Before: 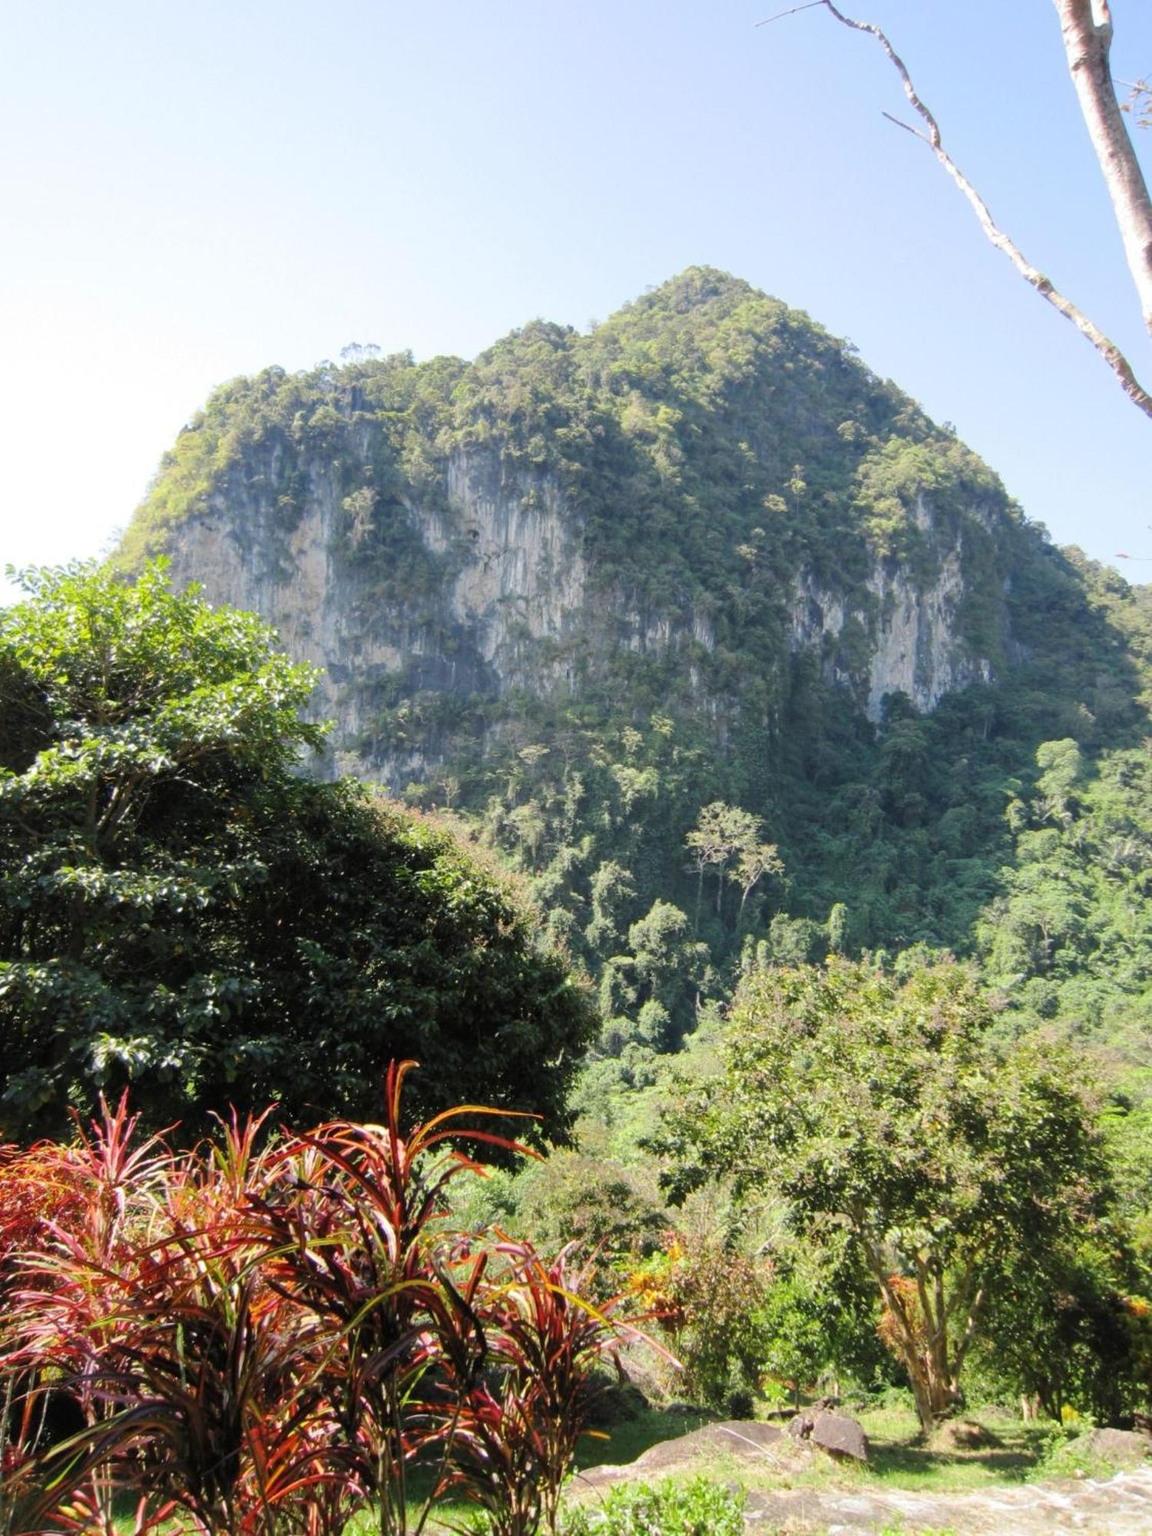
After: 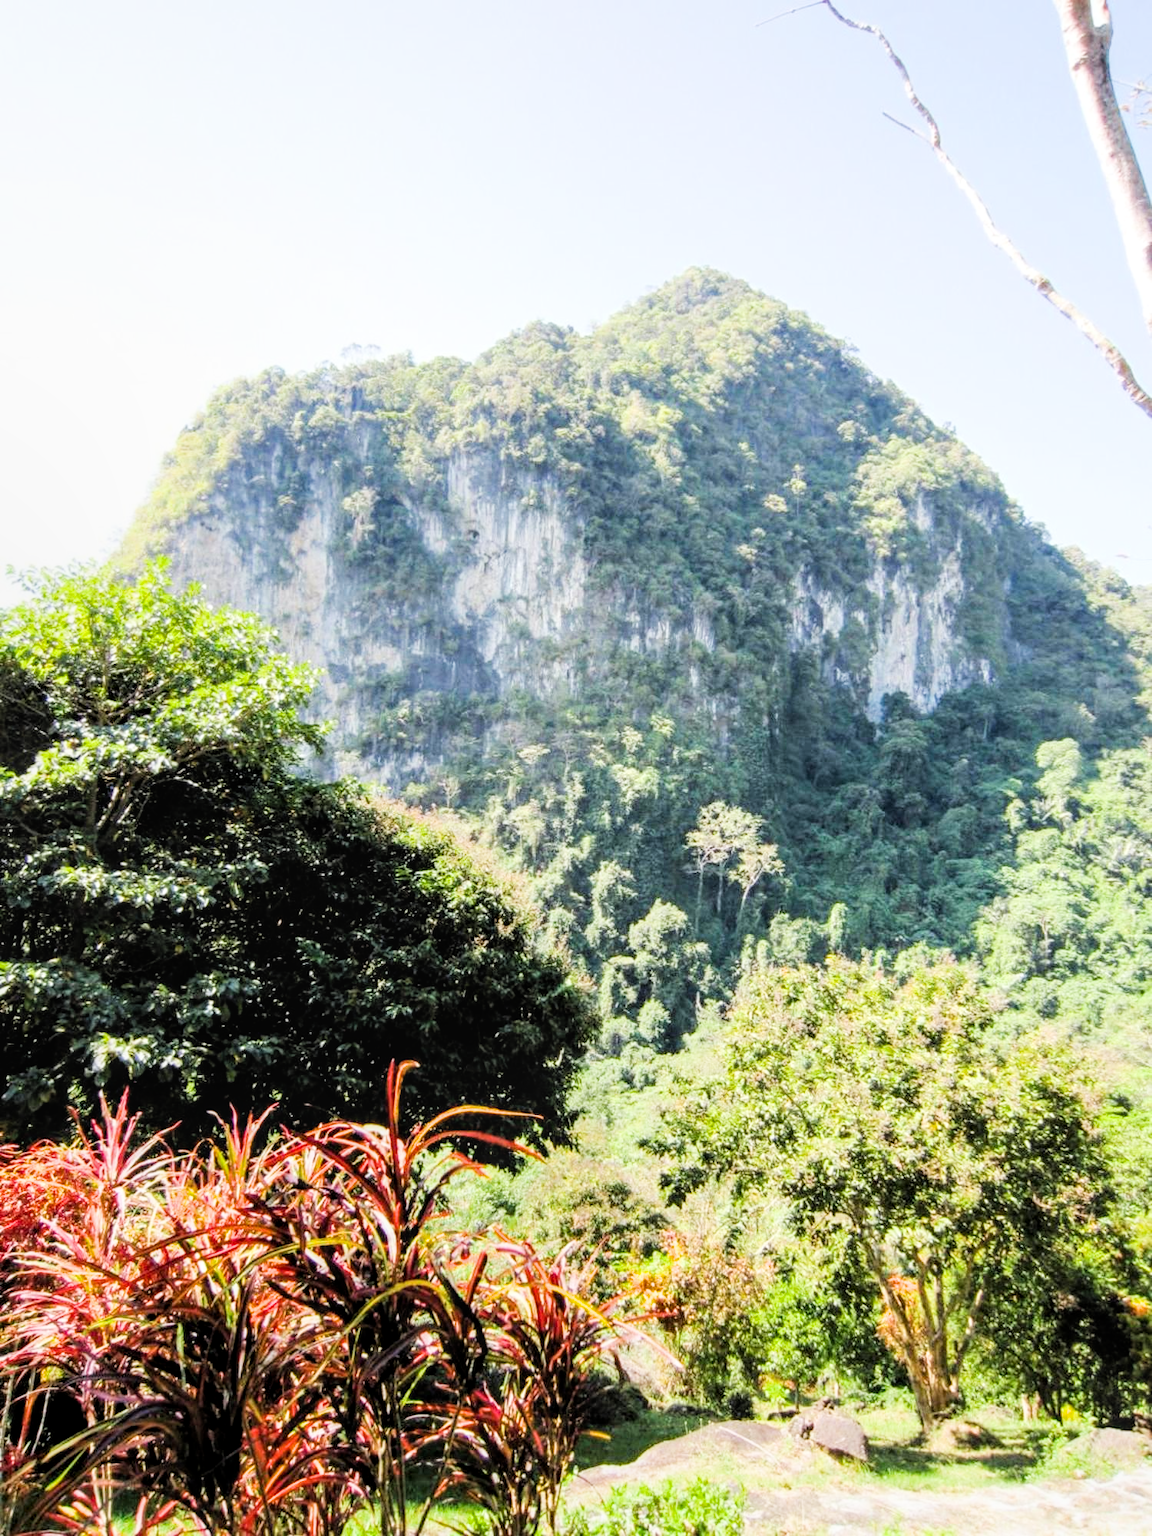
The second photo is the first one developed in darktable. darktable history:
exposure: black level correction 0, exposure 1.1 EV, compensate exposure bias true, compensate highlight preservation false
color balance rgb: perceptual saturation grading › global saturation 10%, global vibrance 10%
filmic rgb: black relative exposure -5 EV, hardness 2.88, contrast 1.3, highlights saturation mix -30%
local contrast: on, module defaults
